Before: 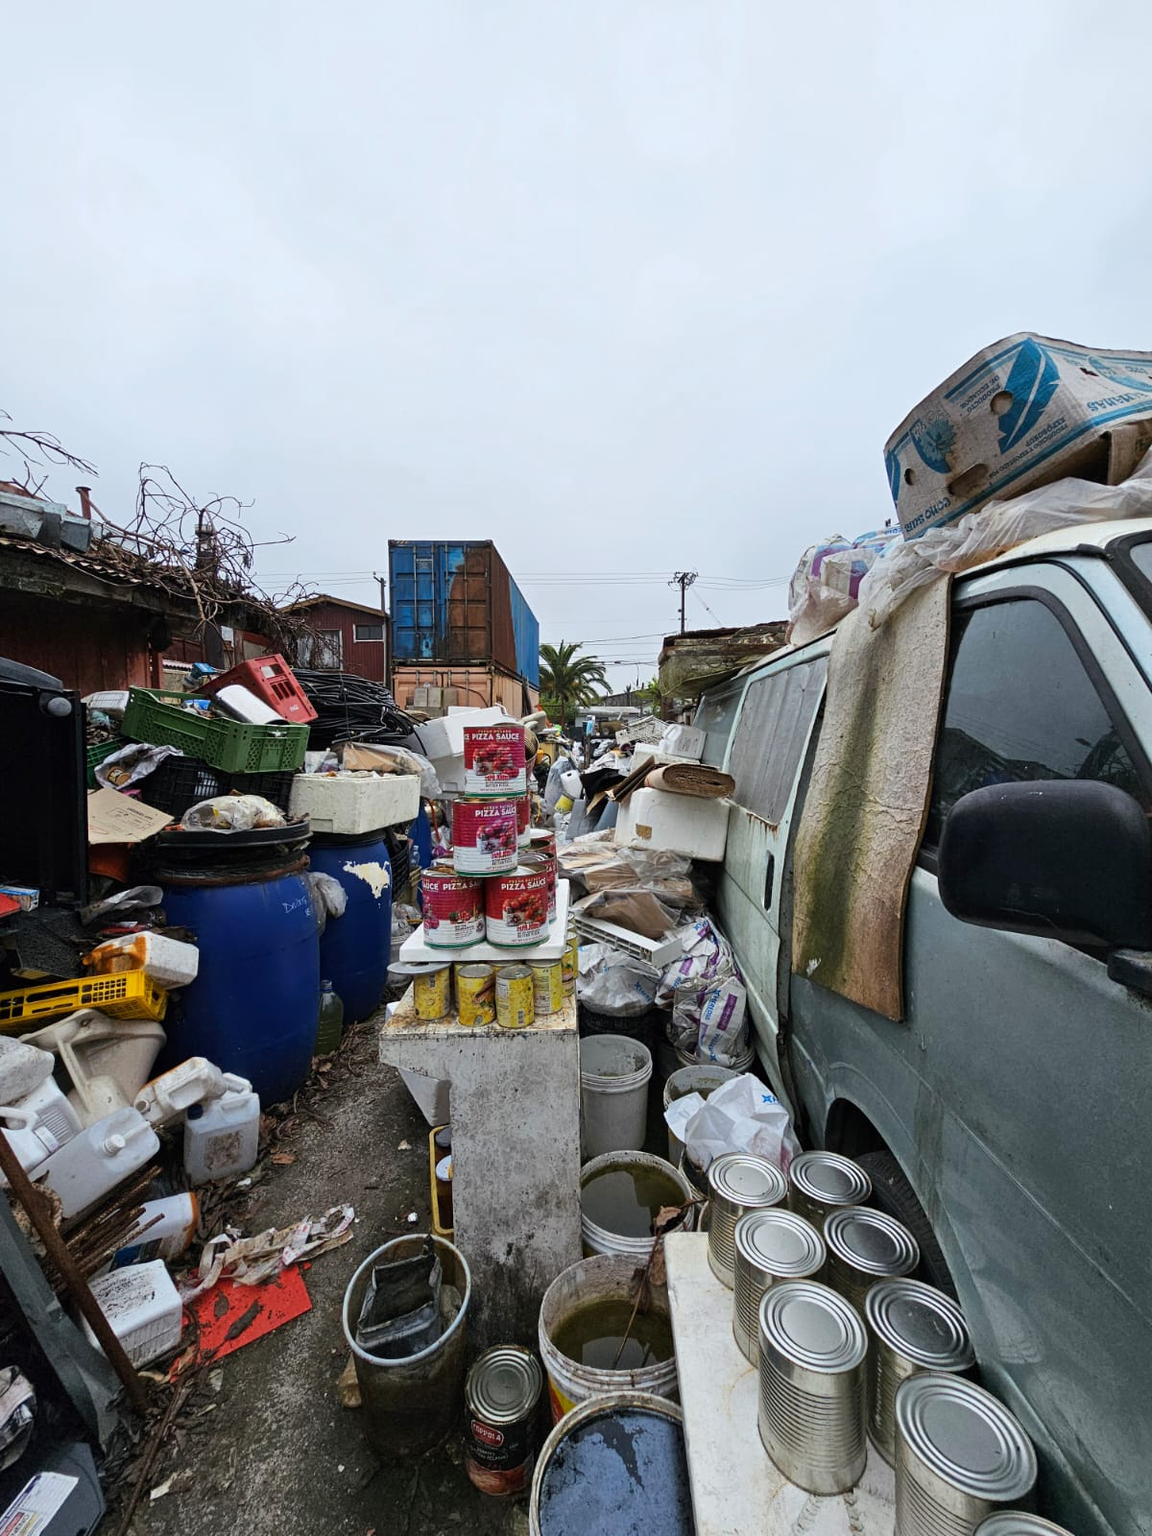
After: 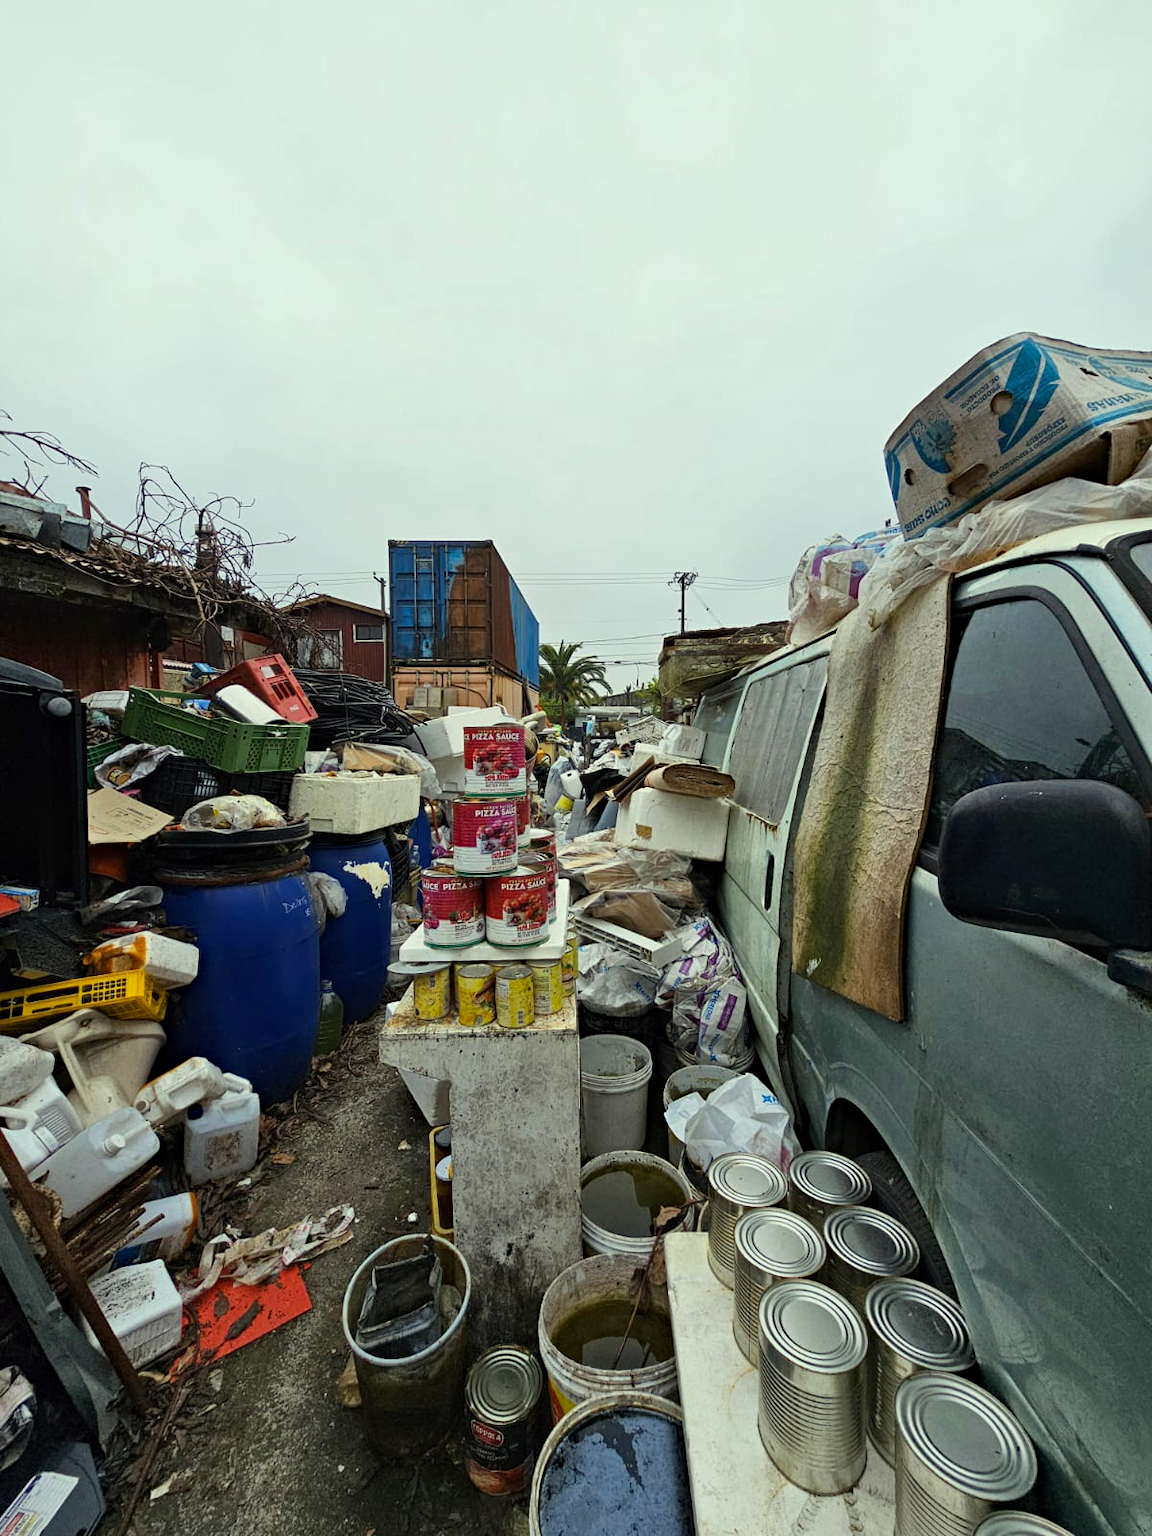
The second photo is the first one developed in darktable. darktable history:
haze removal: compatibility mode true, adaptive false
color correction: highlights a* -5.94, highlights b* 11.19
